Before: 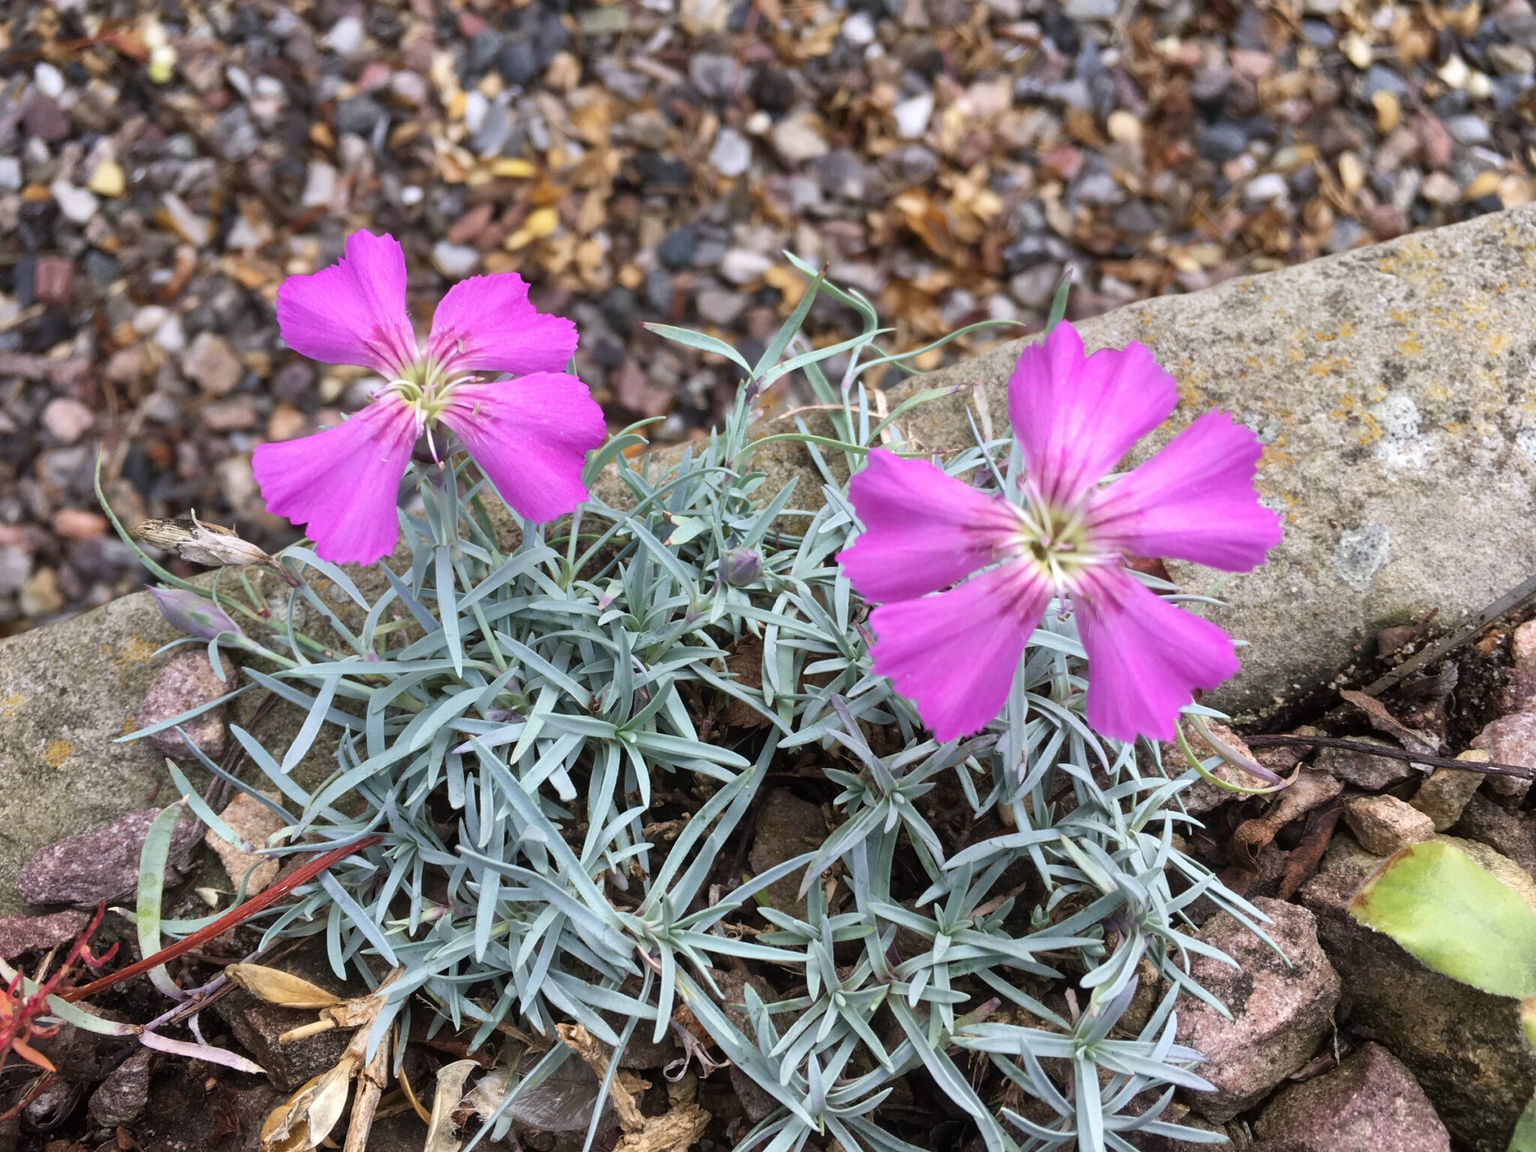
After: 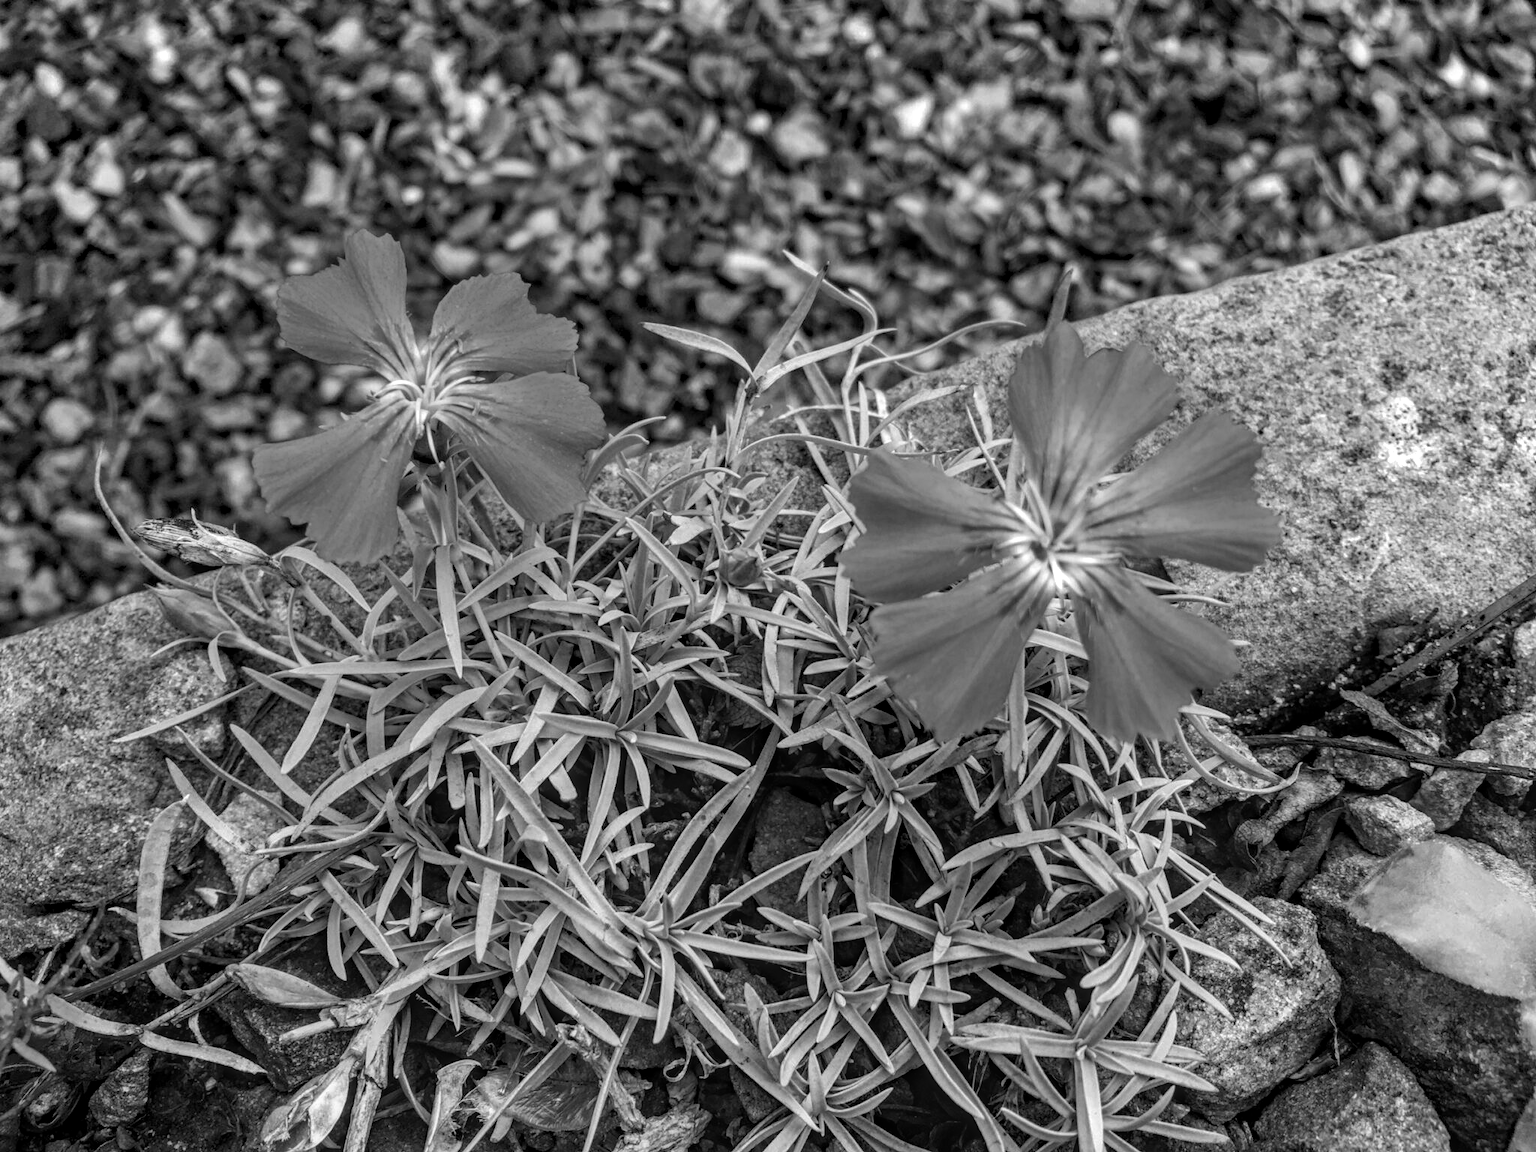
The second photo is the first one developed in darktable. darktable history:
haze removal: strength 0.5, distance 0.43, compatibility mode true, adaptive false
white balance: red 1.004, blue 1.096
rgb levels: mode RGB, independent channels, levels [[0, 0.5, 1], [0, 0.521, 1], [0, 0.536, 1]]
contrast brightness saturation: saturation -0.05
local contrast: highlights 0%, shadows 0%, detail 133%
monochrome: size 1
